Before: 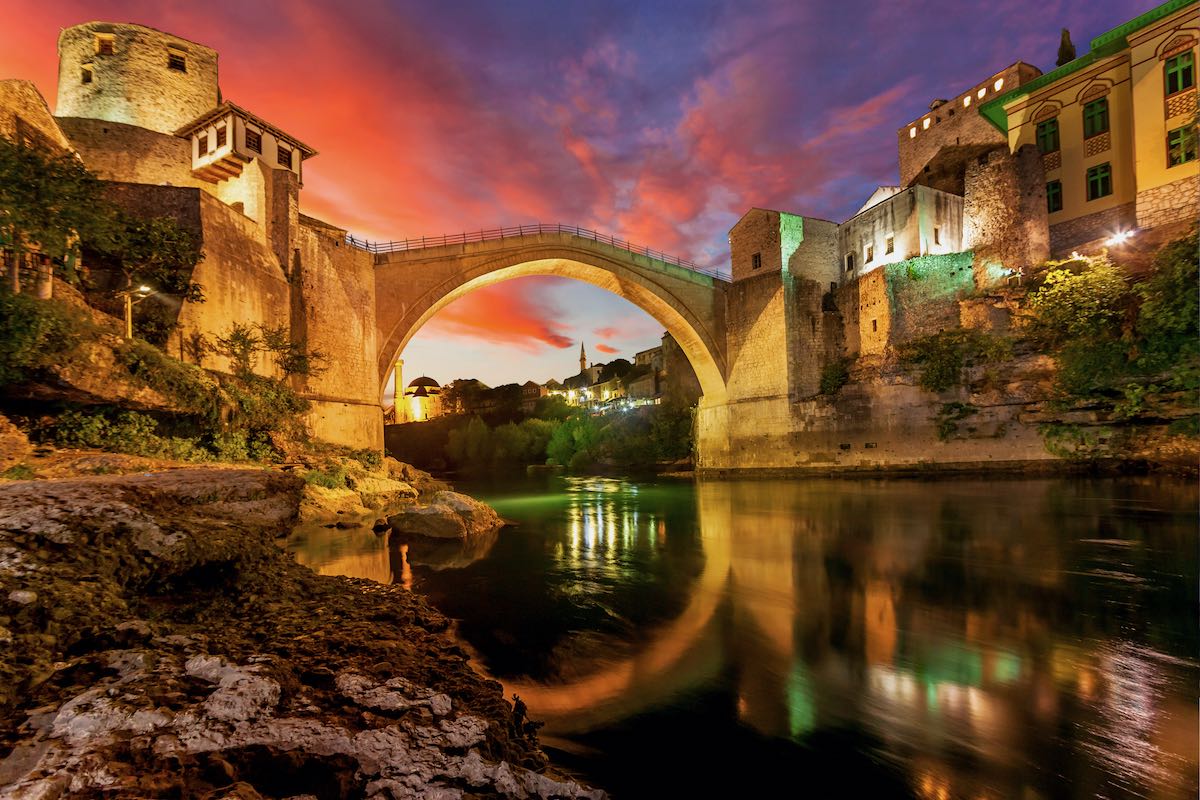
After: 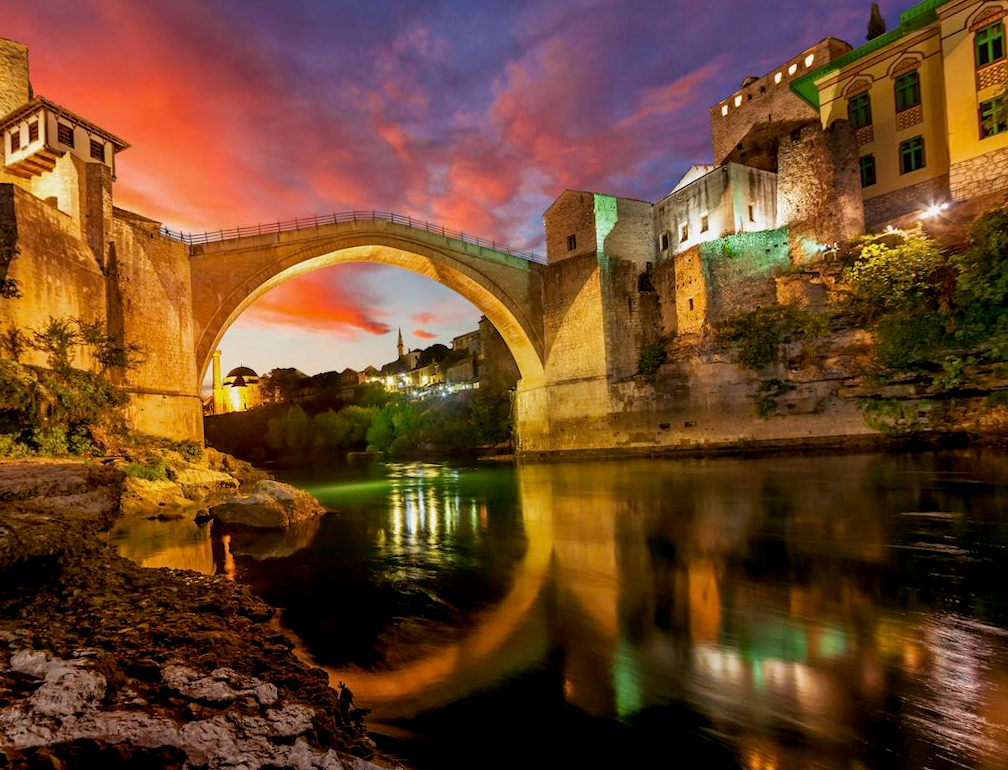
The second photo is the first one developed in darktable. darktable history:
crop and rotate: left 14.584%
rotate and perspective: rotation -1.42°, crop left 0.016, crop right 0.984, crop top 0.035, crop bottom 0.965
